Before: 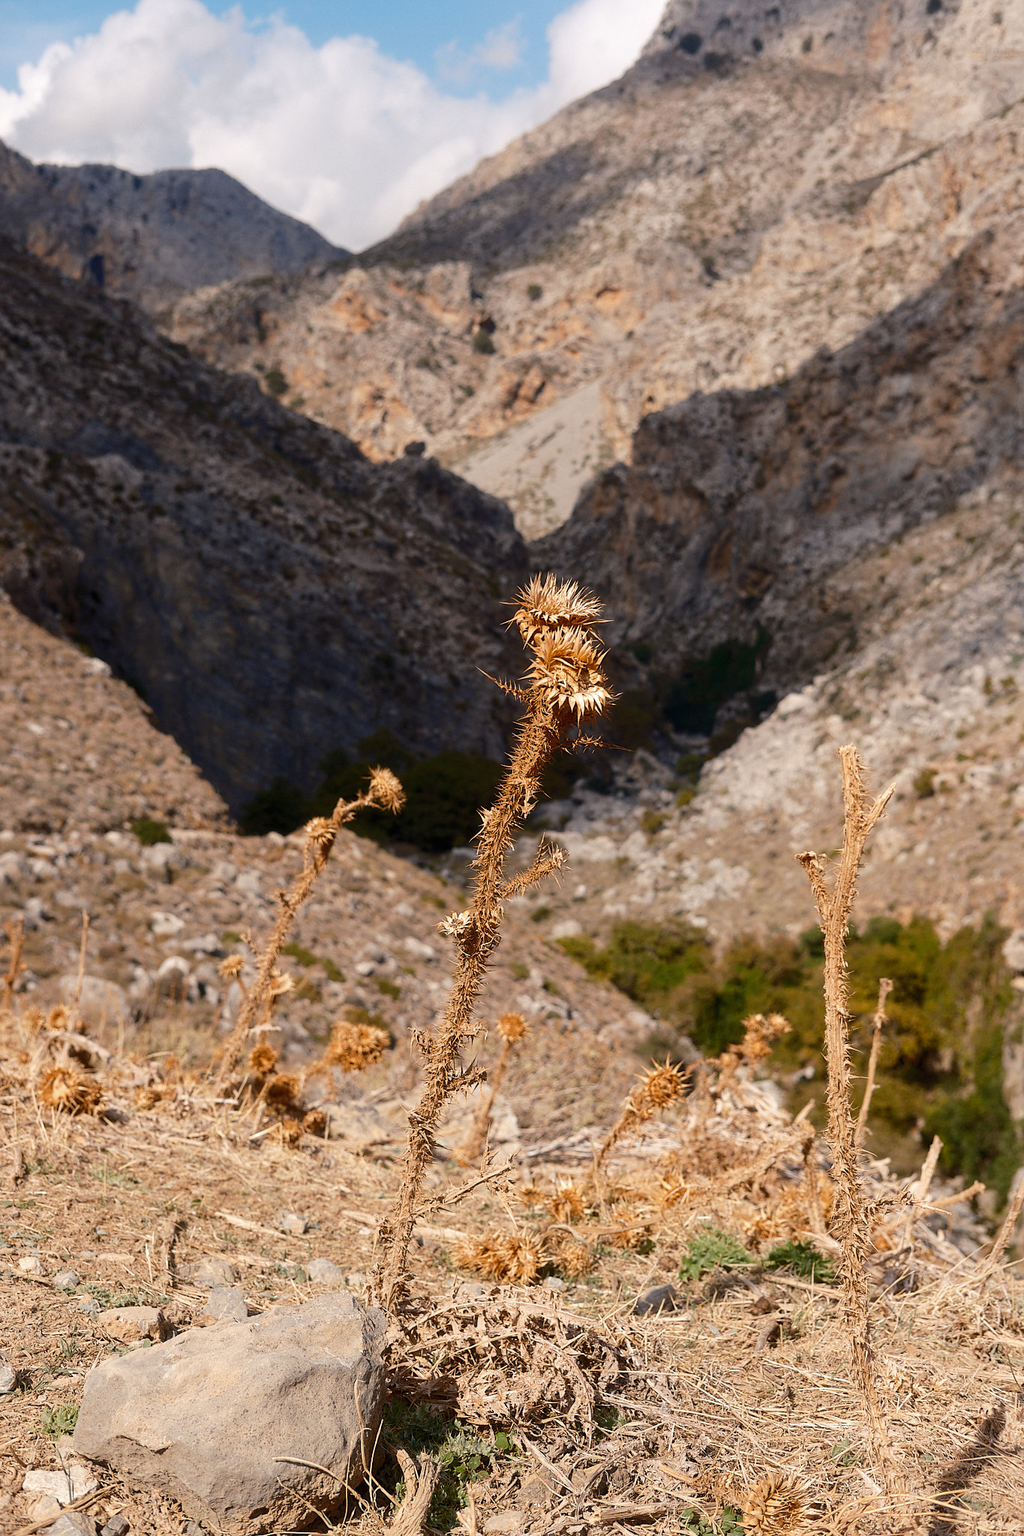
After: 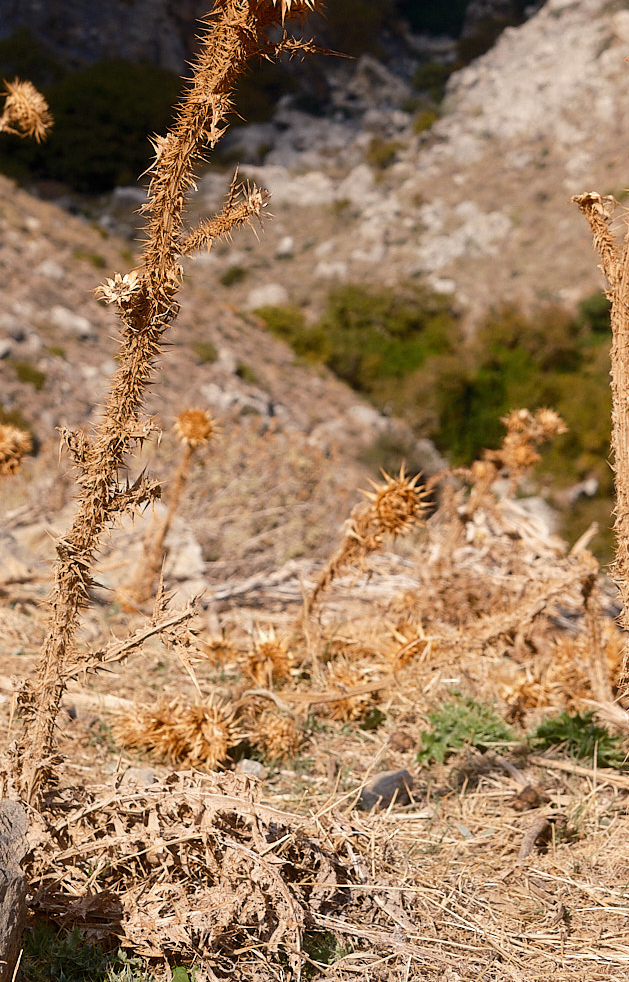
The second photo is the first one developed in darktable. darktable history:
crop: left 35.812%, top 46.058%, right 18.076%, bottom 5.96%
